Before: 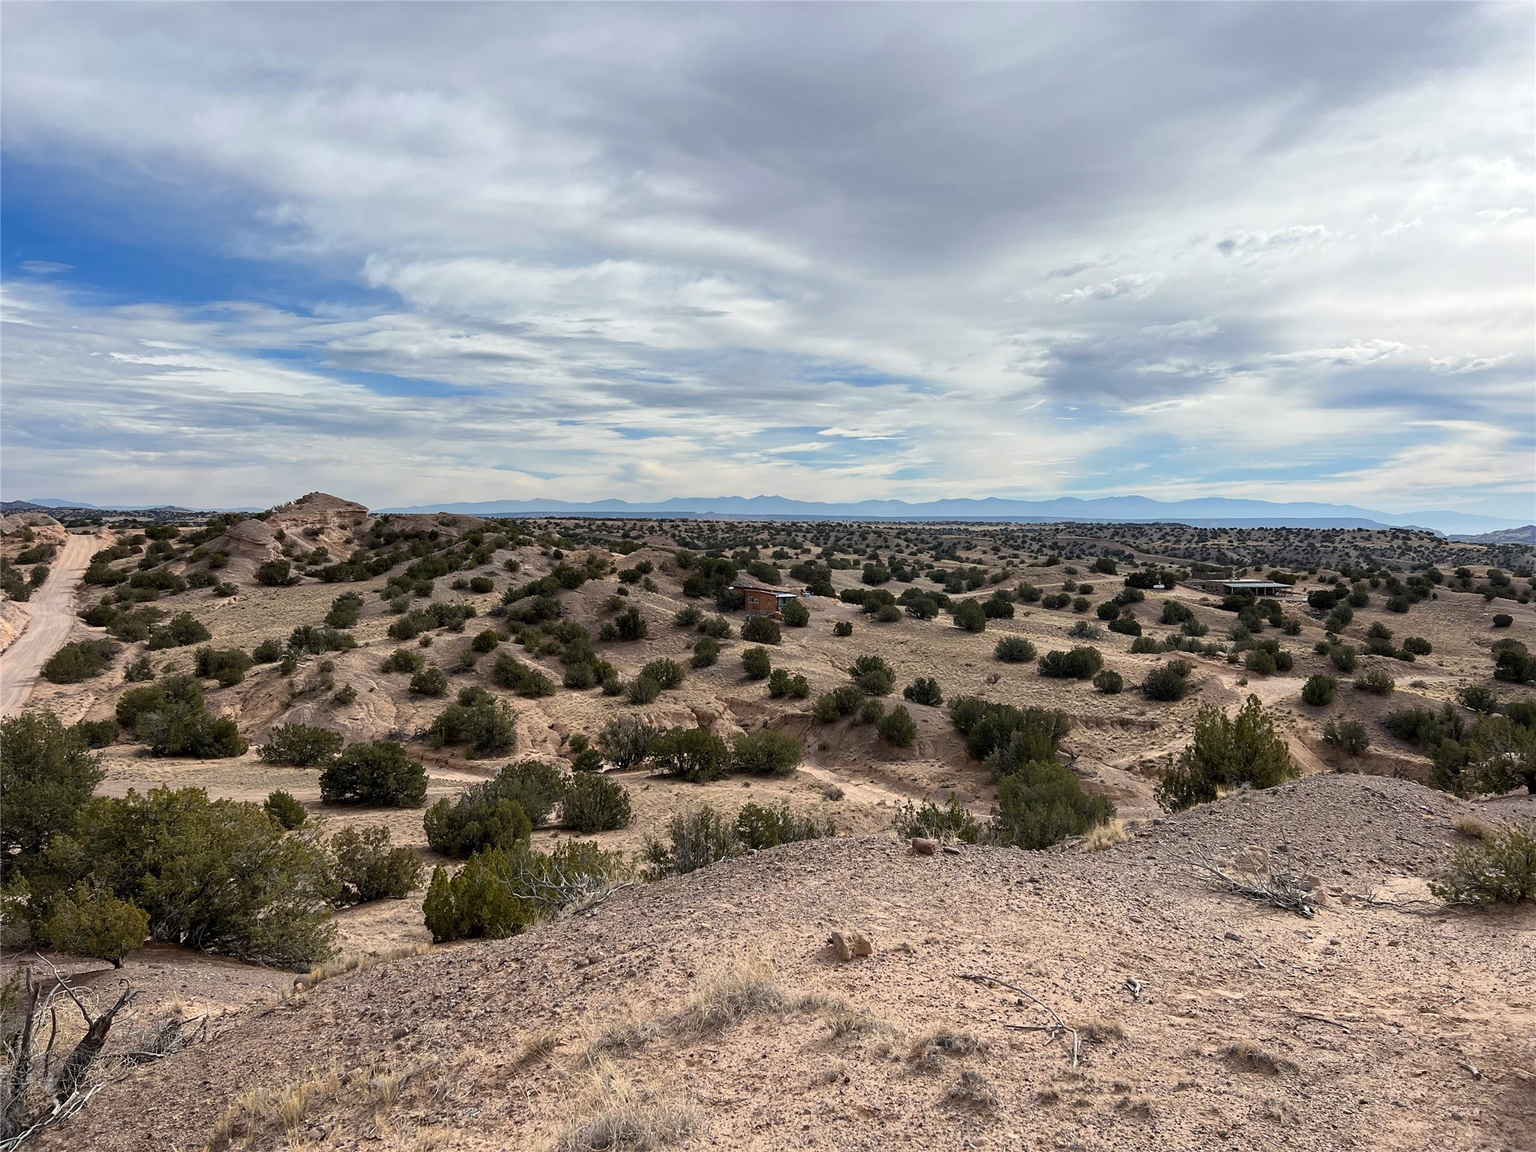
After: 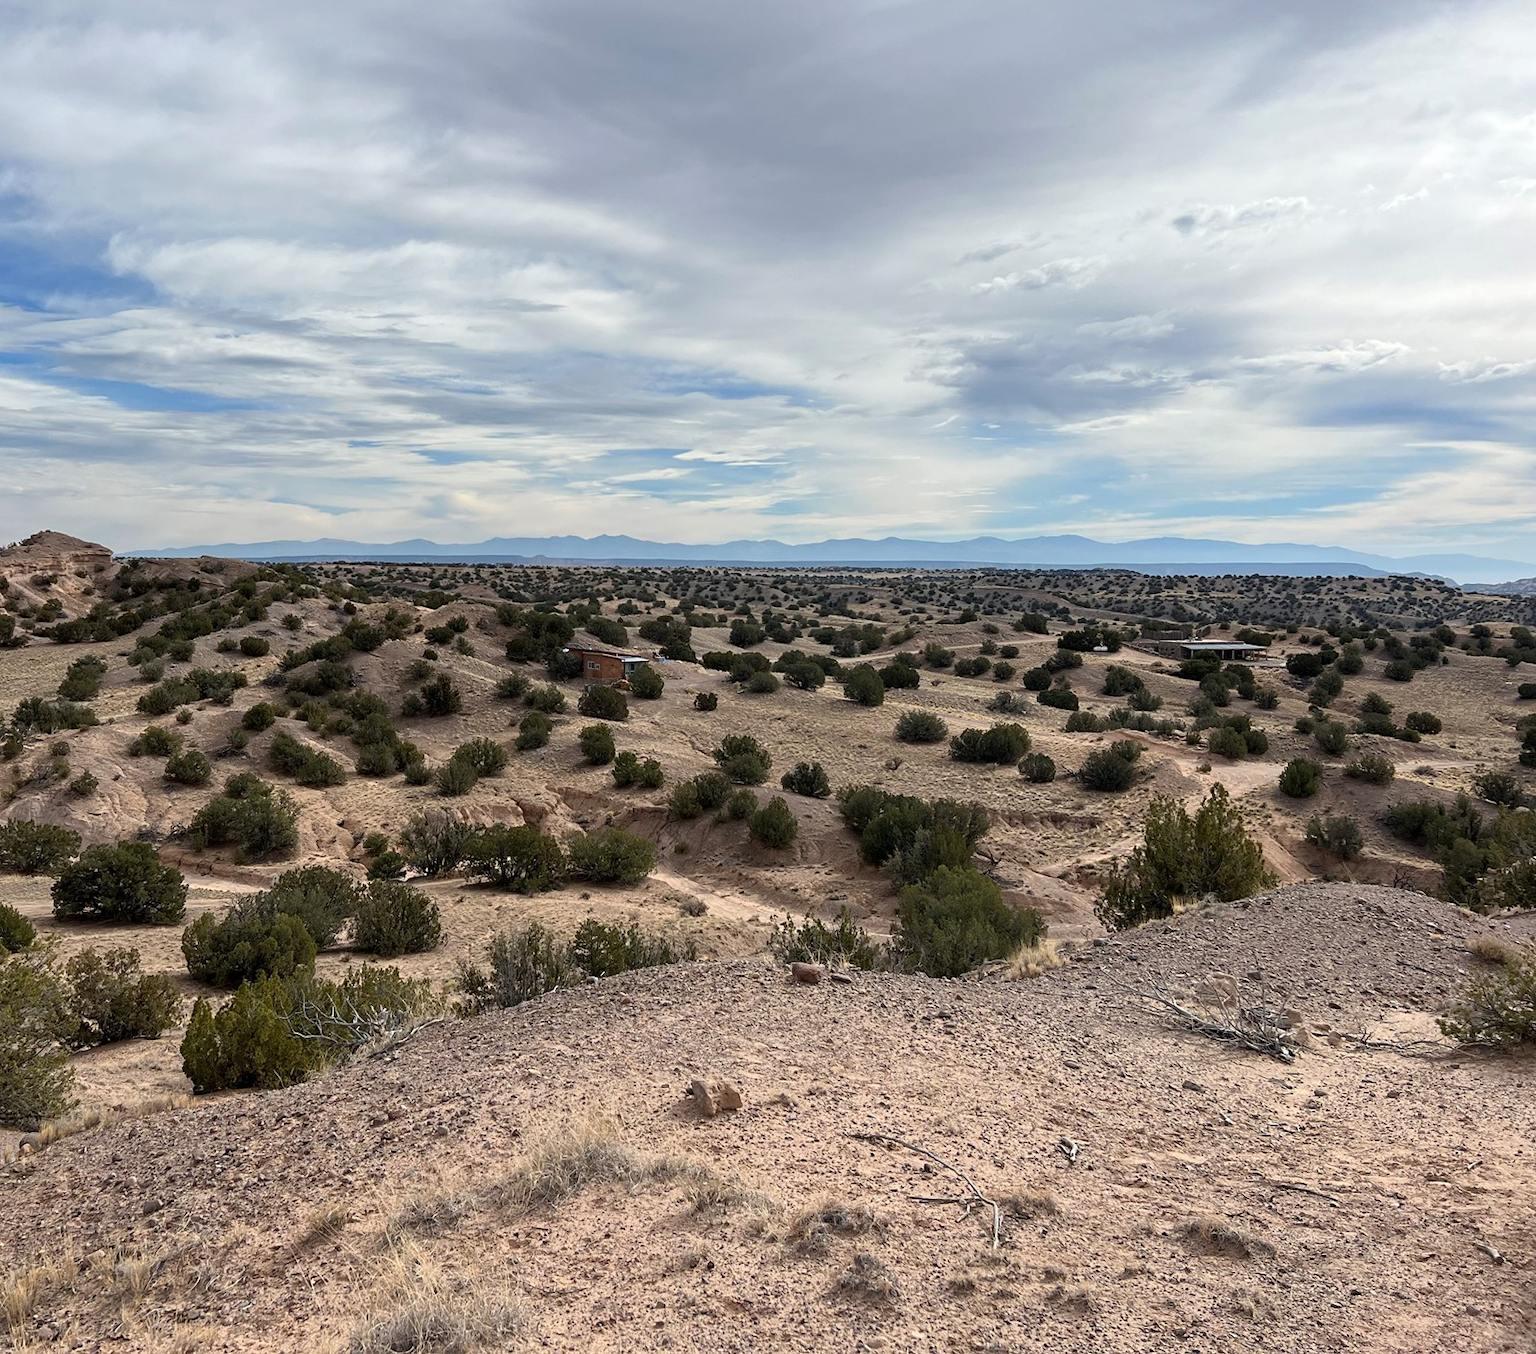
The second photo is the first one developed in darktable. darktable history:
crop and rotate: left 18.123%, top 5.88%, right 1.82%
